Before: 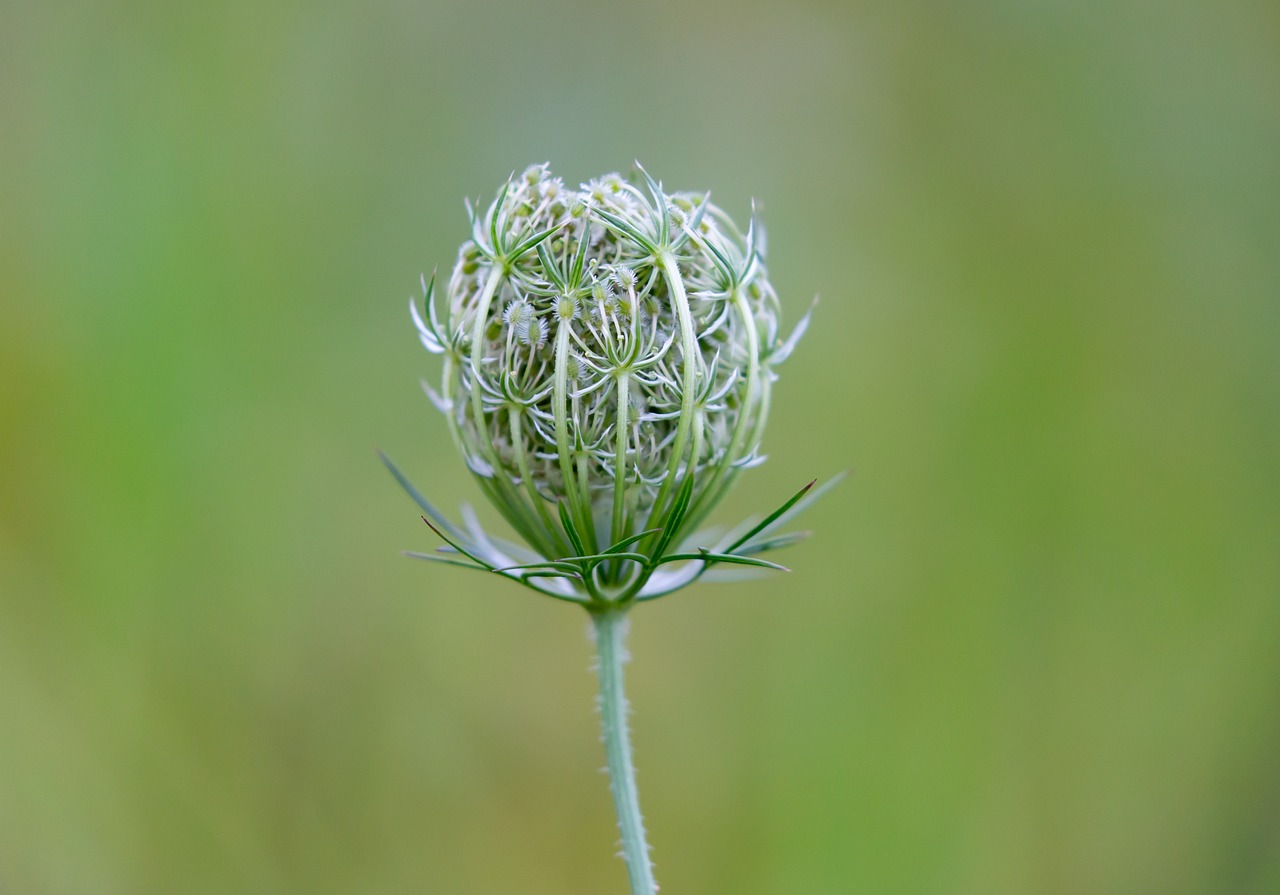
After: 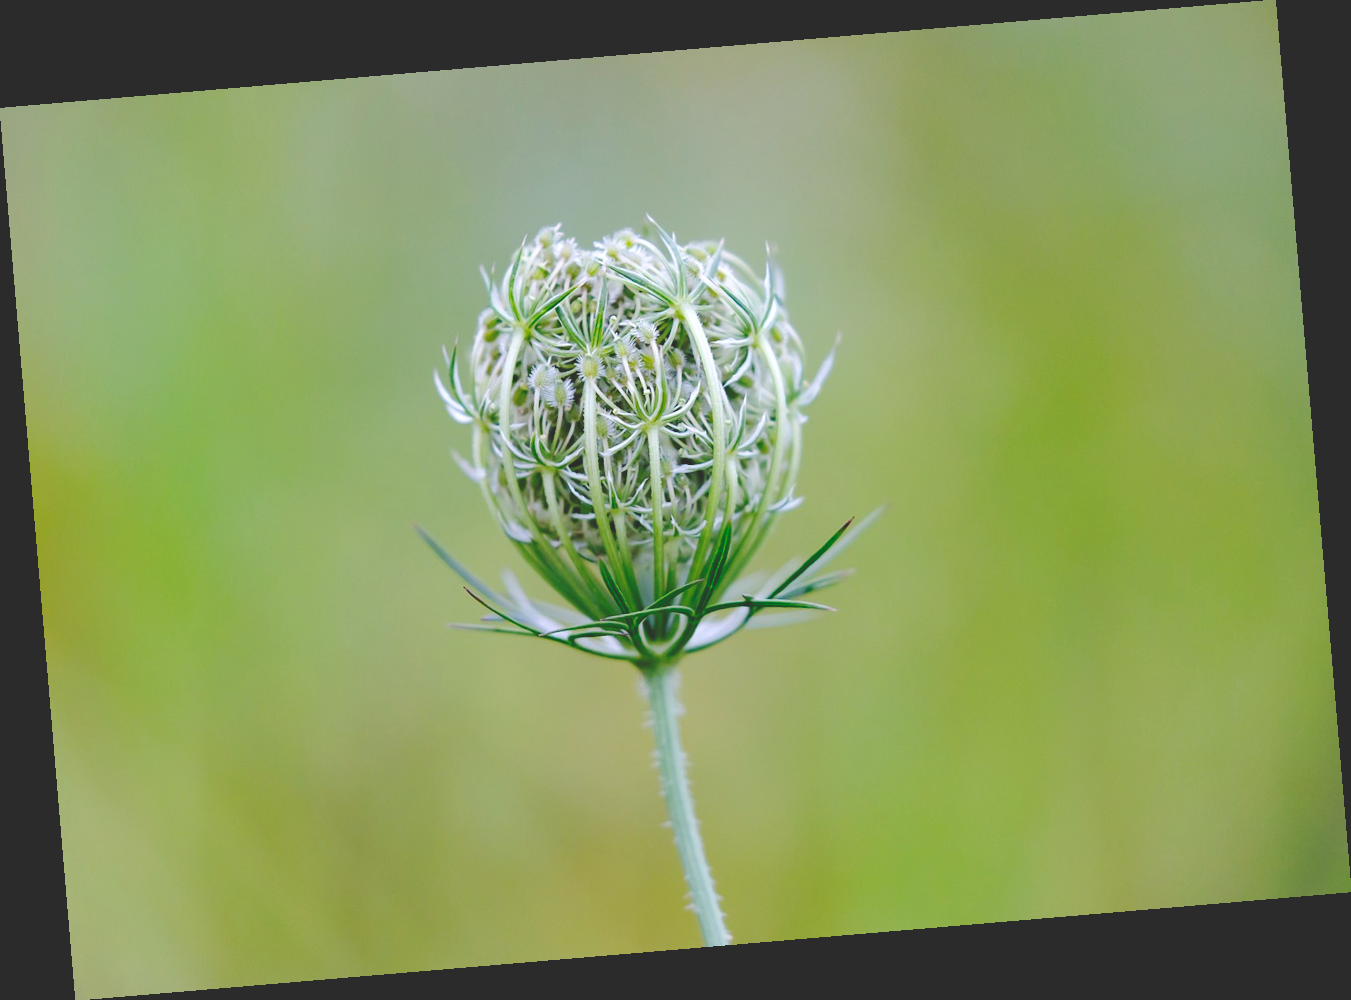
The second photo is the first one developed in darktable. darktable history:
rotate and perspective: rotation -4.86°, automatic cropping off
exposure: black level correction 0.009, exposure 0.119 EV, compensate highlight preservation false
base curve: curves: ch0 [(0, 0.024) (0.055, 0.065) (0.121, 0.166) (0.236, 0.319) (0.693, 0.726) (1, 1)], preserve colors none
